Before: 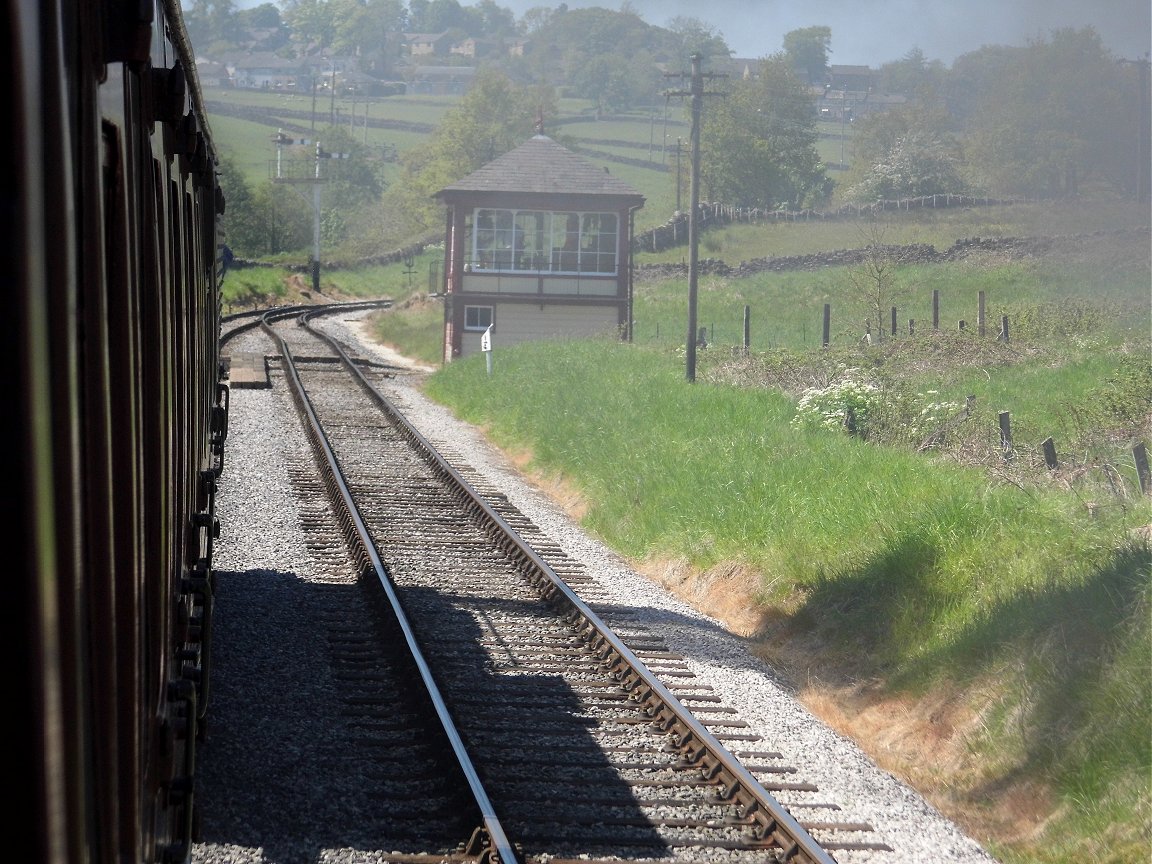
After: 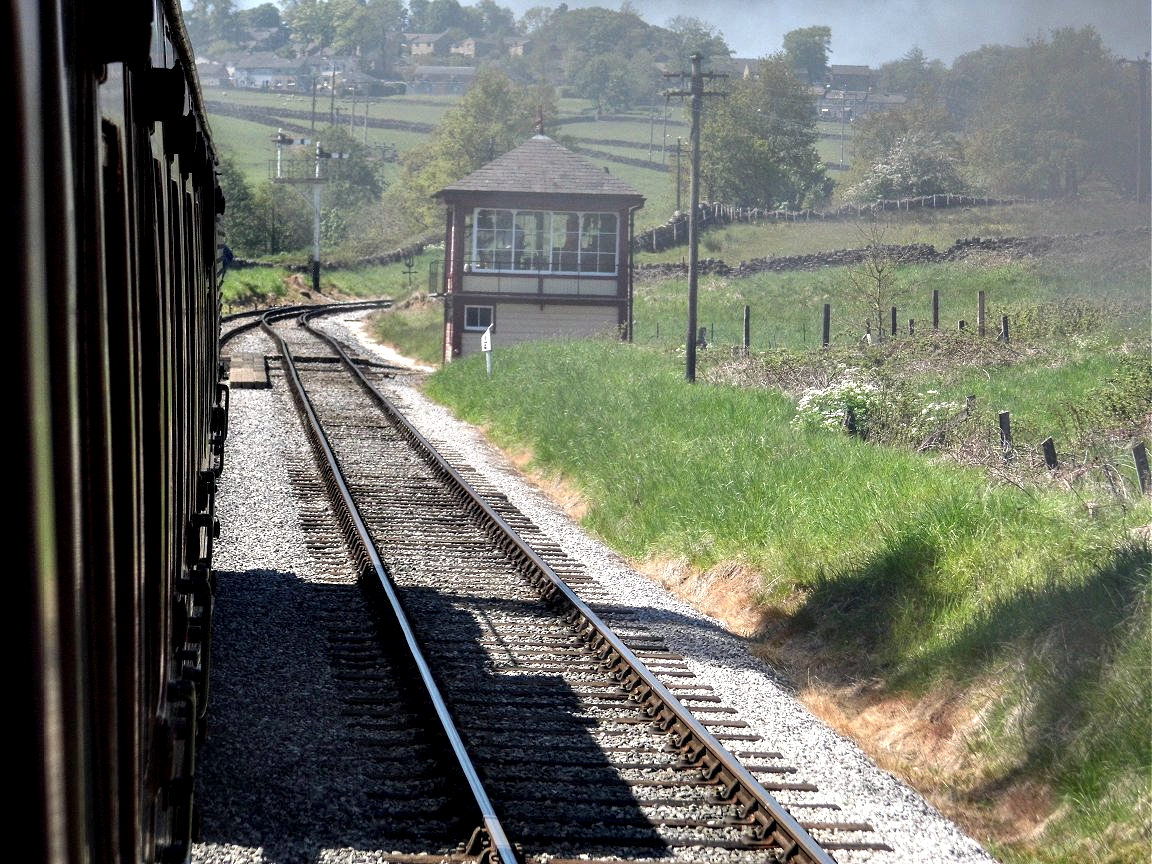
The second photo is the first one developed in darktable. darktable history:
contrast equalizer: octaves 7, y [[0.6 ×6], [0.55 ×6], [0 ×6], [0 ×6], [0 ×6]]
local contrast: on, module defaults
